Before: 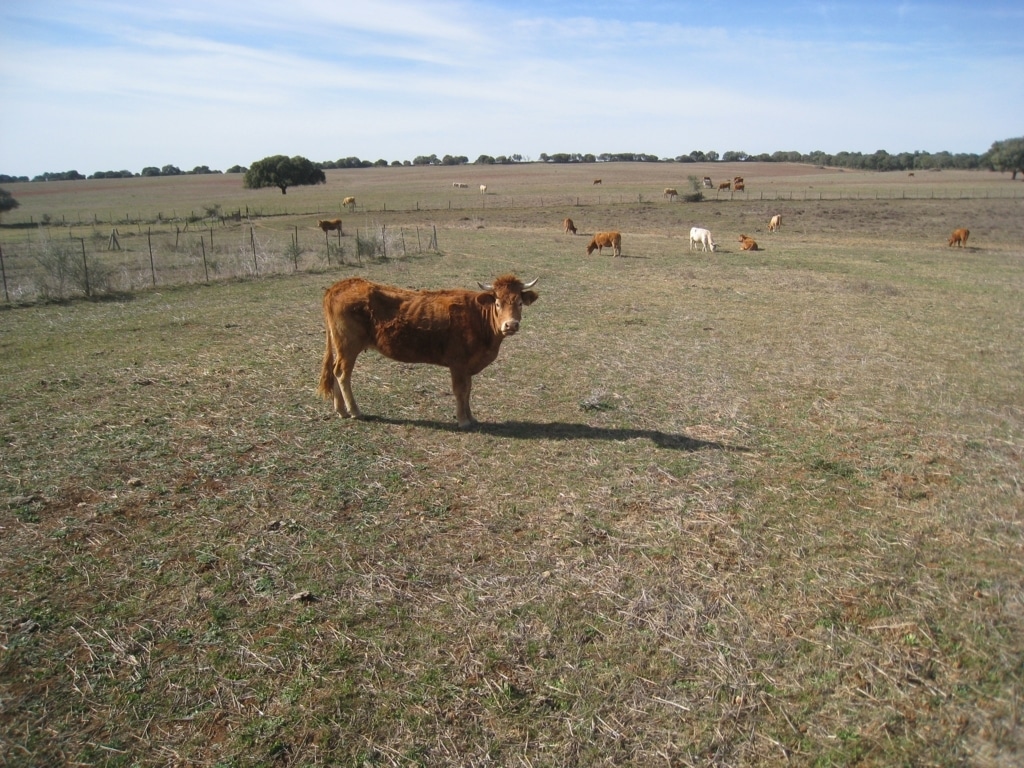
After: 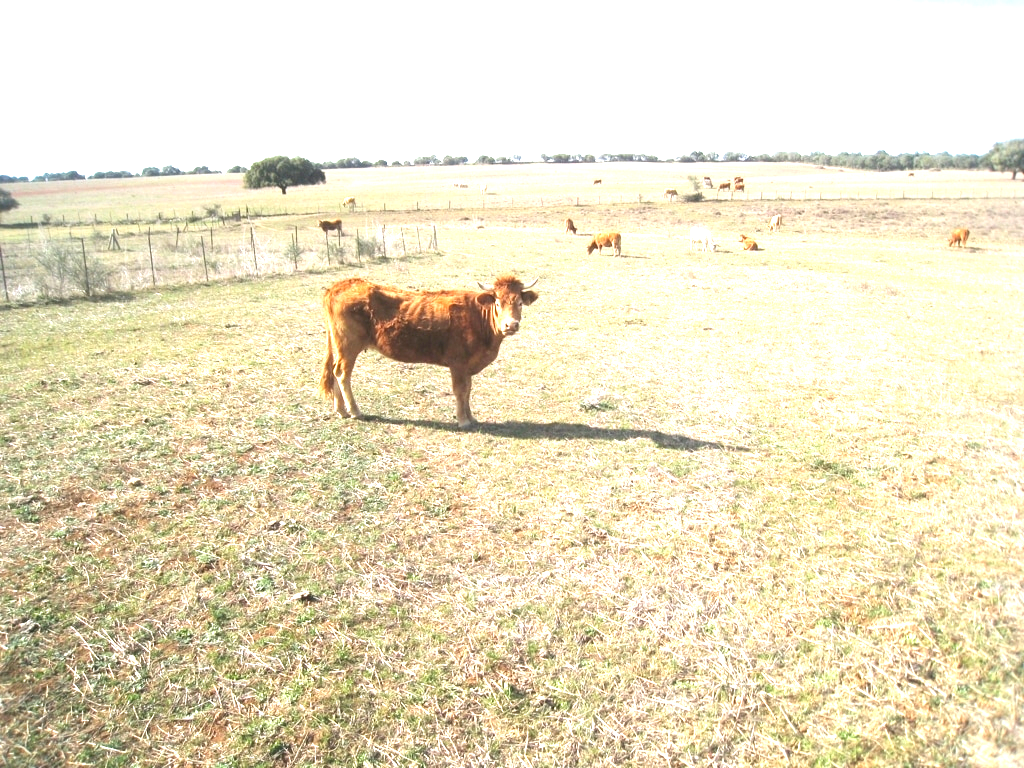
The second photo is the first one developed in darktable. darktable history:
exposure: exposure 2.196 EV, compensate highlight preservation false
